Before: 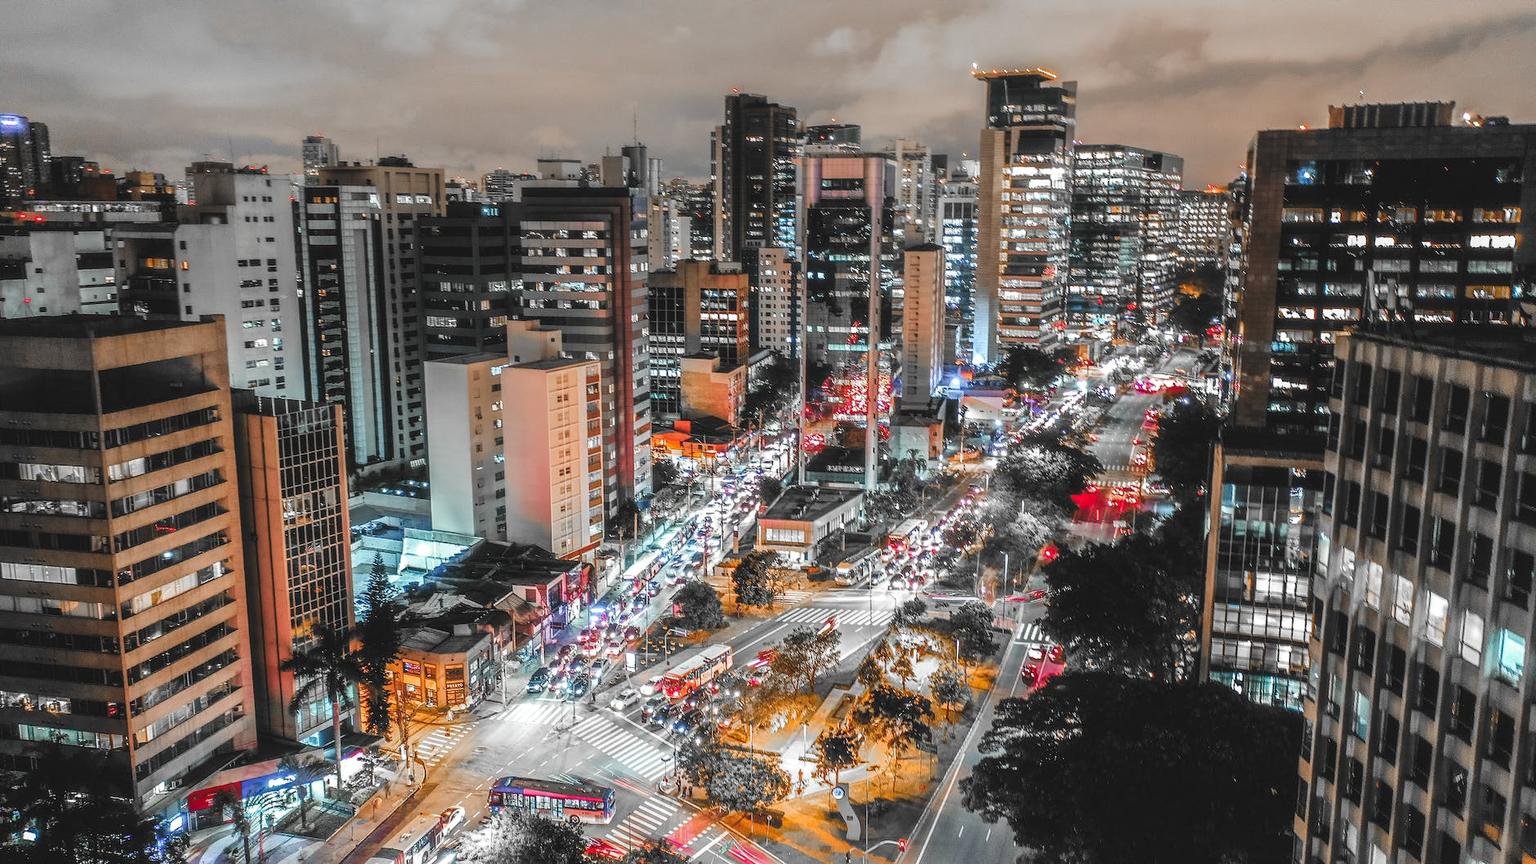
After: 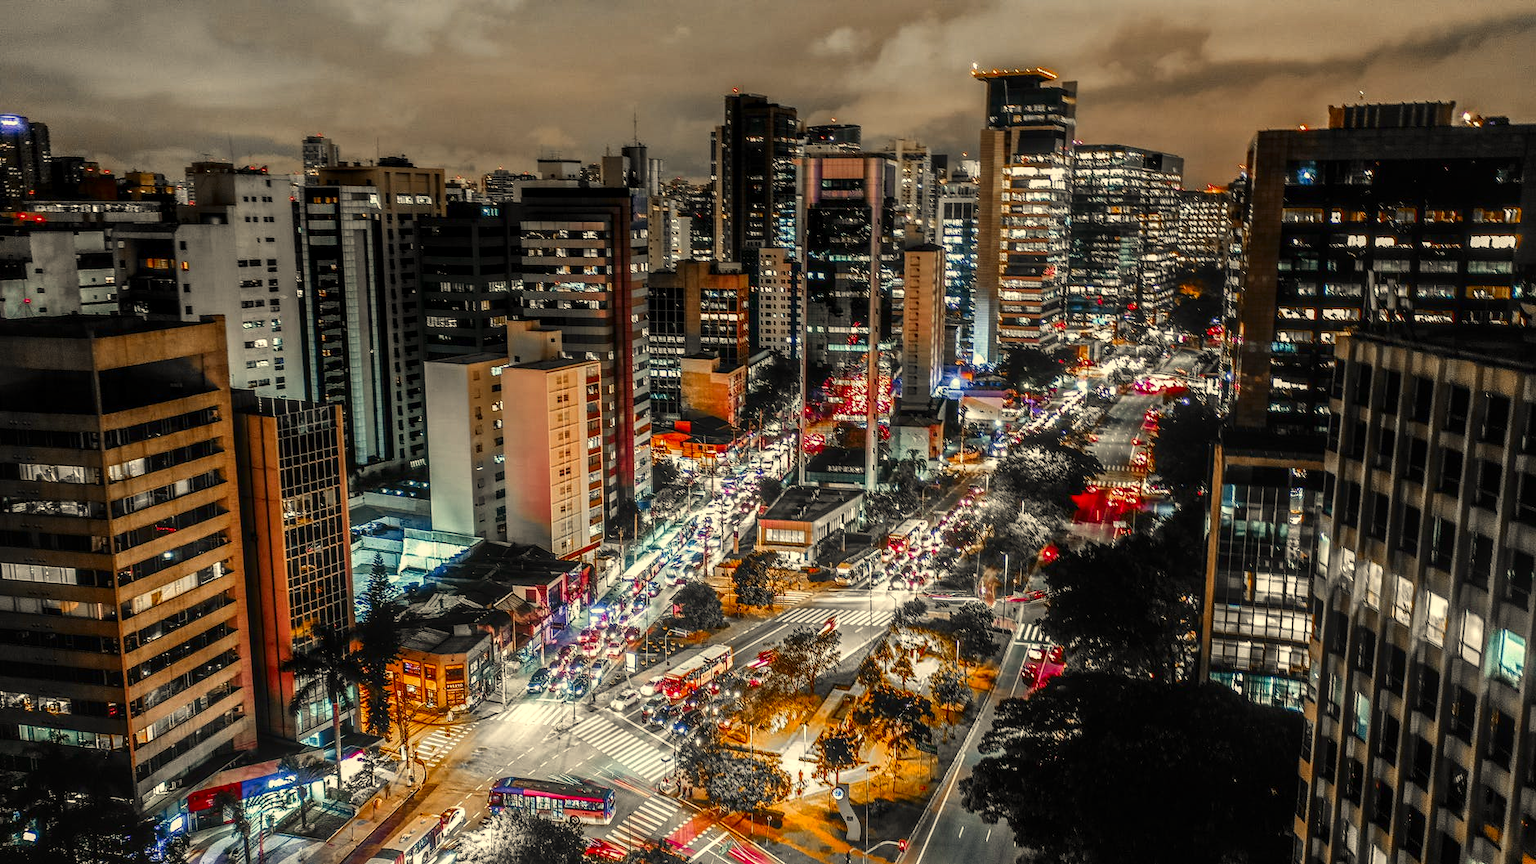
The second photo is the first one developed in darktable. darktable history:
color correction: highlights a* 2.72, highlights b* 22.8
contrast brightness saturation: contrast 0.1, brightness -0.26, saturation 0.14
bloom: size 15%, threshold 97%, strength 7%
local contrast: on, module defaults
